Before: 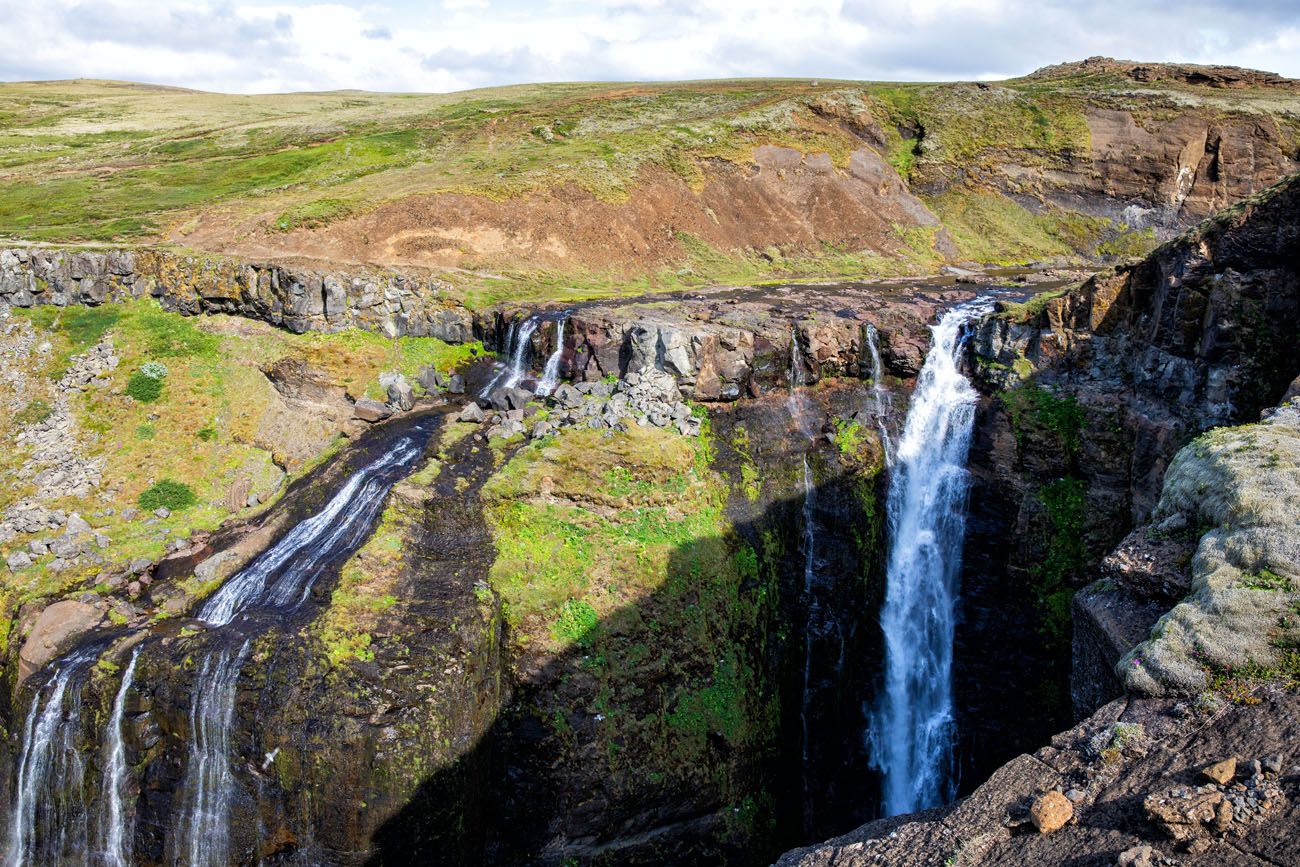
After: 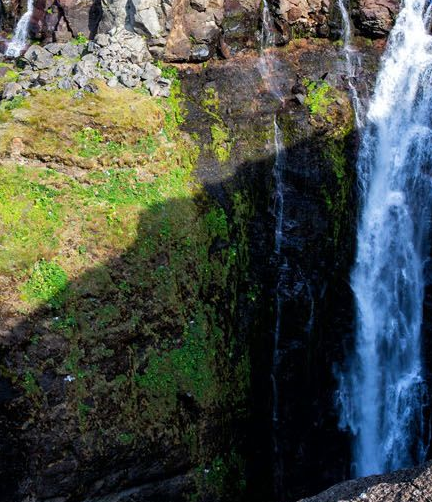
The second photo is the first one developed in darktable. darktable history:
crop: left 40.772%, top 39.161%, right 25.985%, bottom 2.902%
